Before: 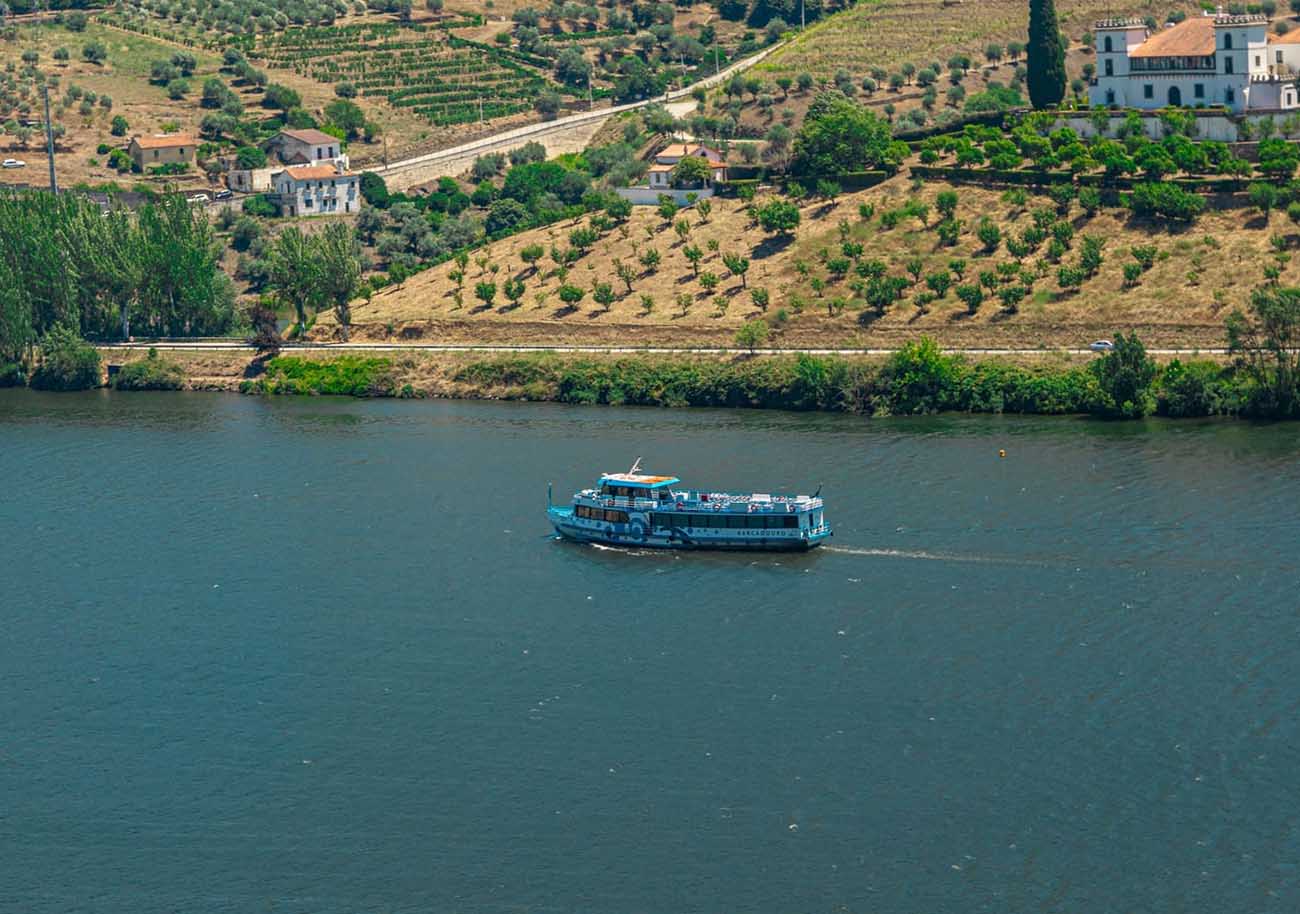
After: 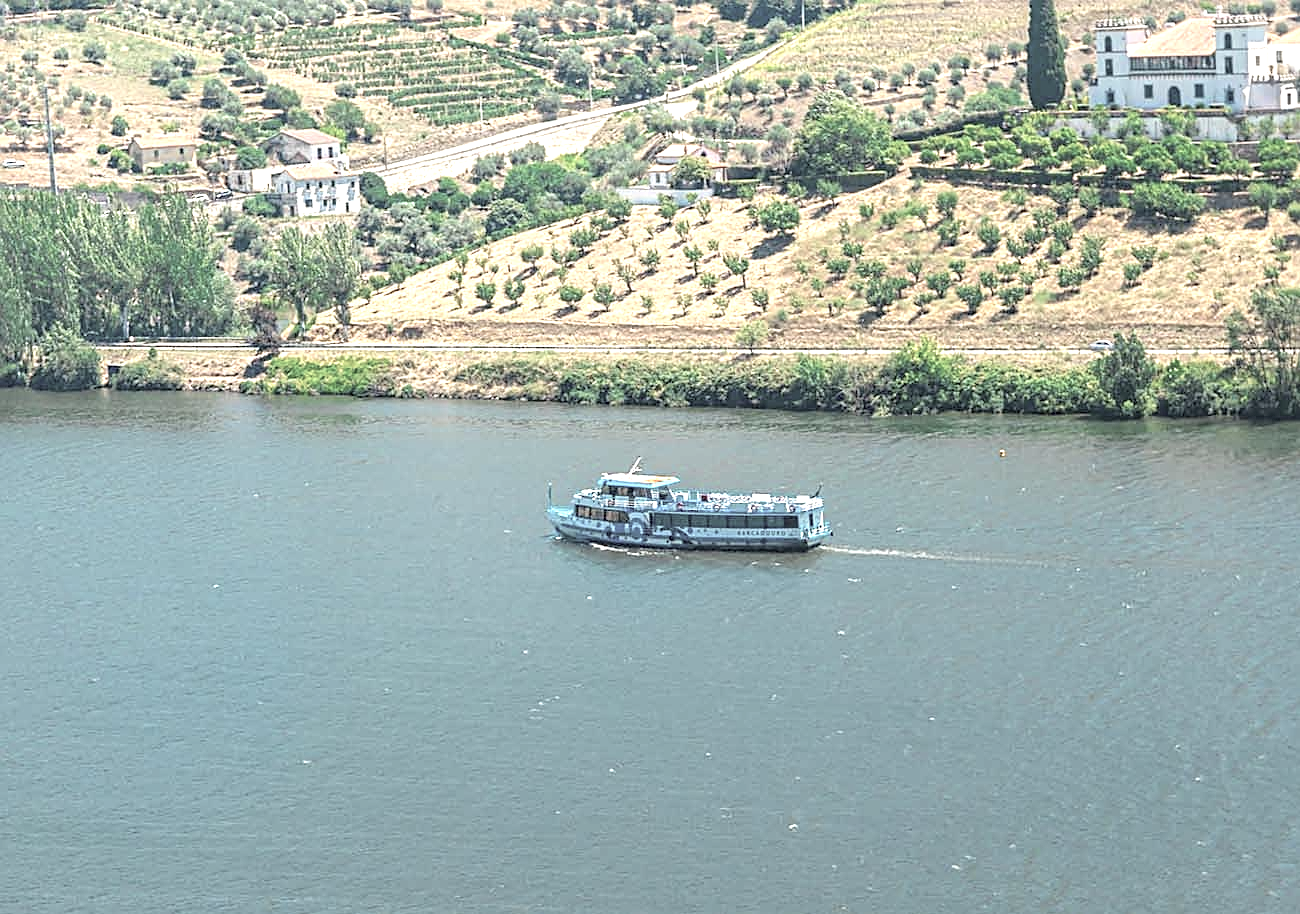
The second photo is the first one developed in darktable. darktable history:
sharpen: on, module defaults
contrast brightness saturation: brightness 0.18, saturation -0.5
exposure: black level correction 0, exposure 1.4 EV, compensate highlight preservation false
